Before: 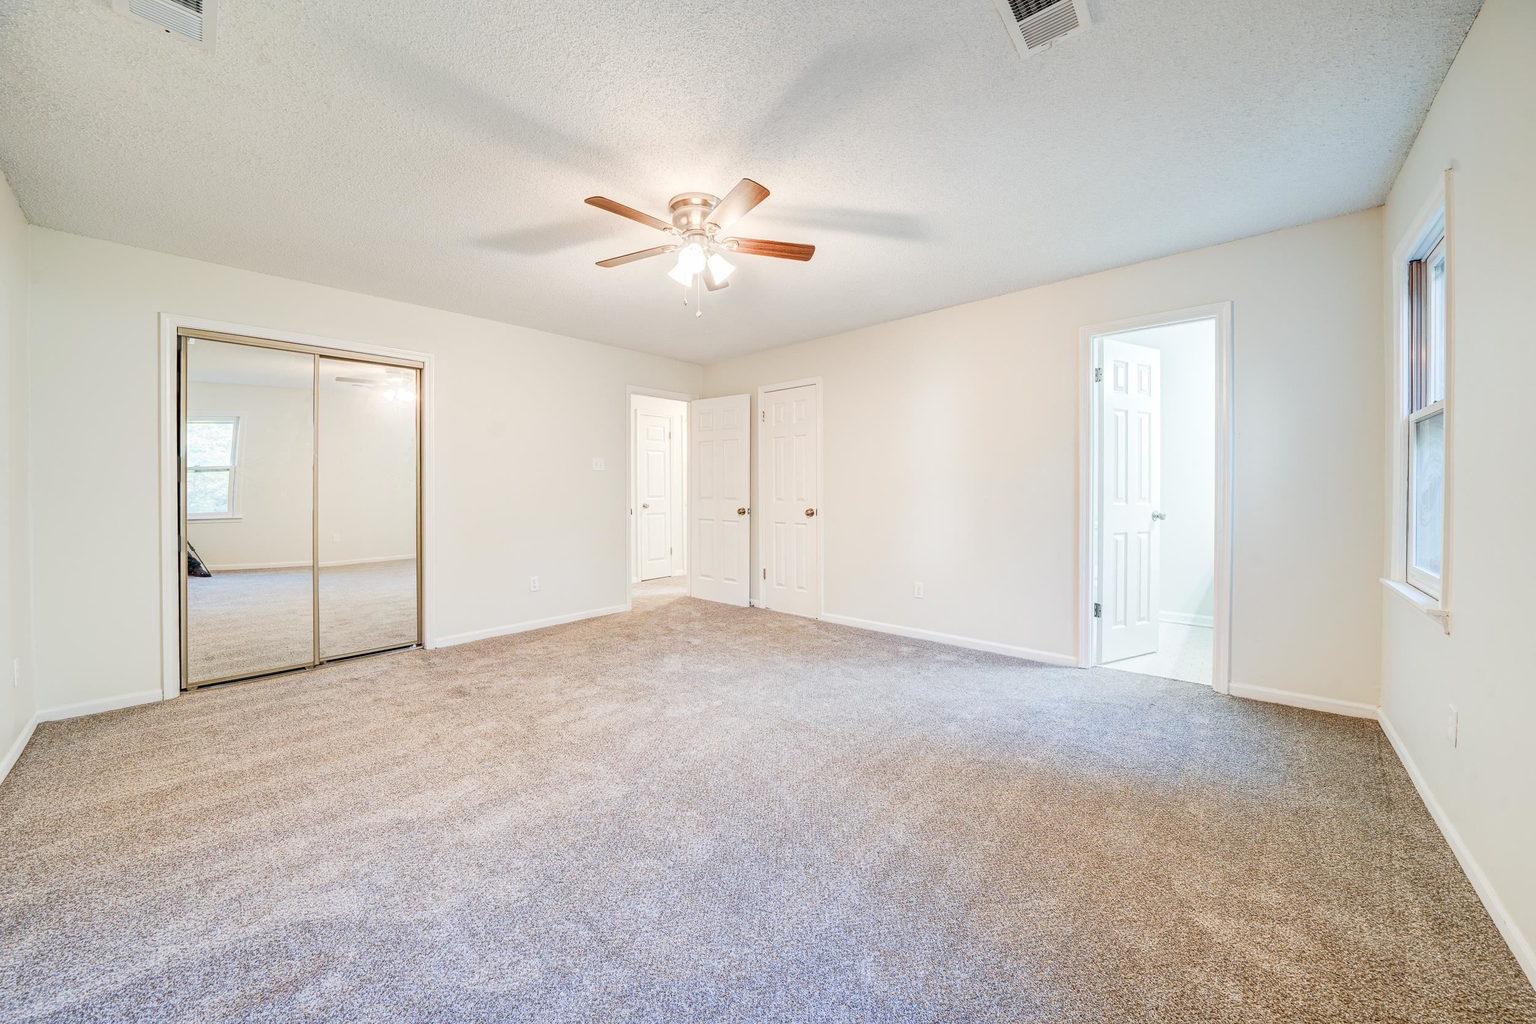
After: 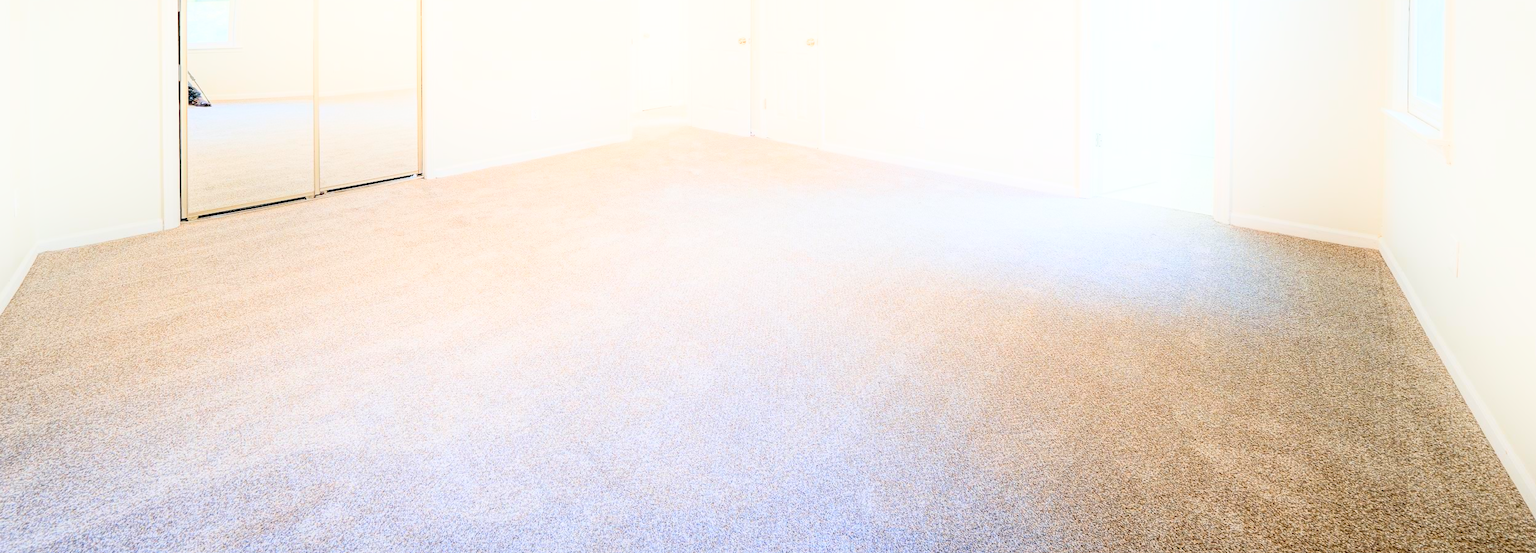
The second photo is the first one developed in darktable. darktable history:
crop and rotate: top 45.974%, right 0.079%
color balance rgb: shadows lift › chroma 1.028%, shadows lift › hue 217.46°, power › chroma 0.242%, power › hue 62.16°, perceptual saturation grading › global saturation 0.471%, global vibrance 40.365%
shadows and highlights: shadows -20.85, highlights 99.89, soften with gaussian
